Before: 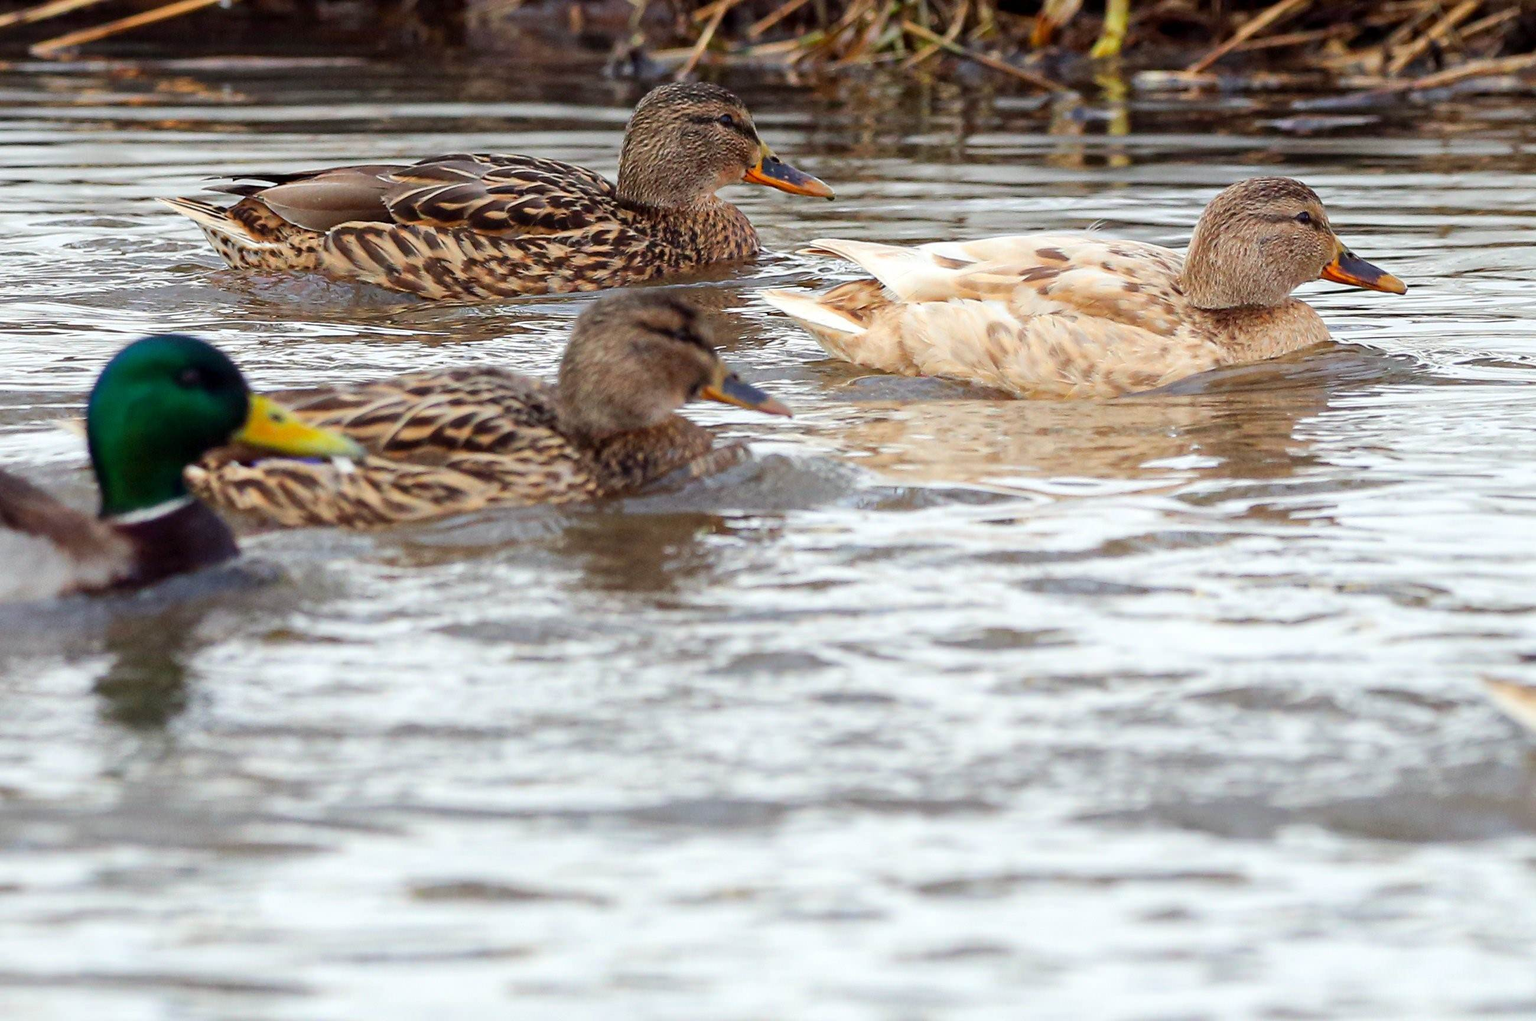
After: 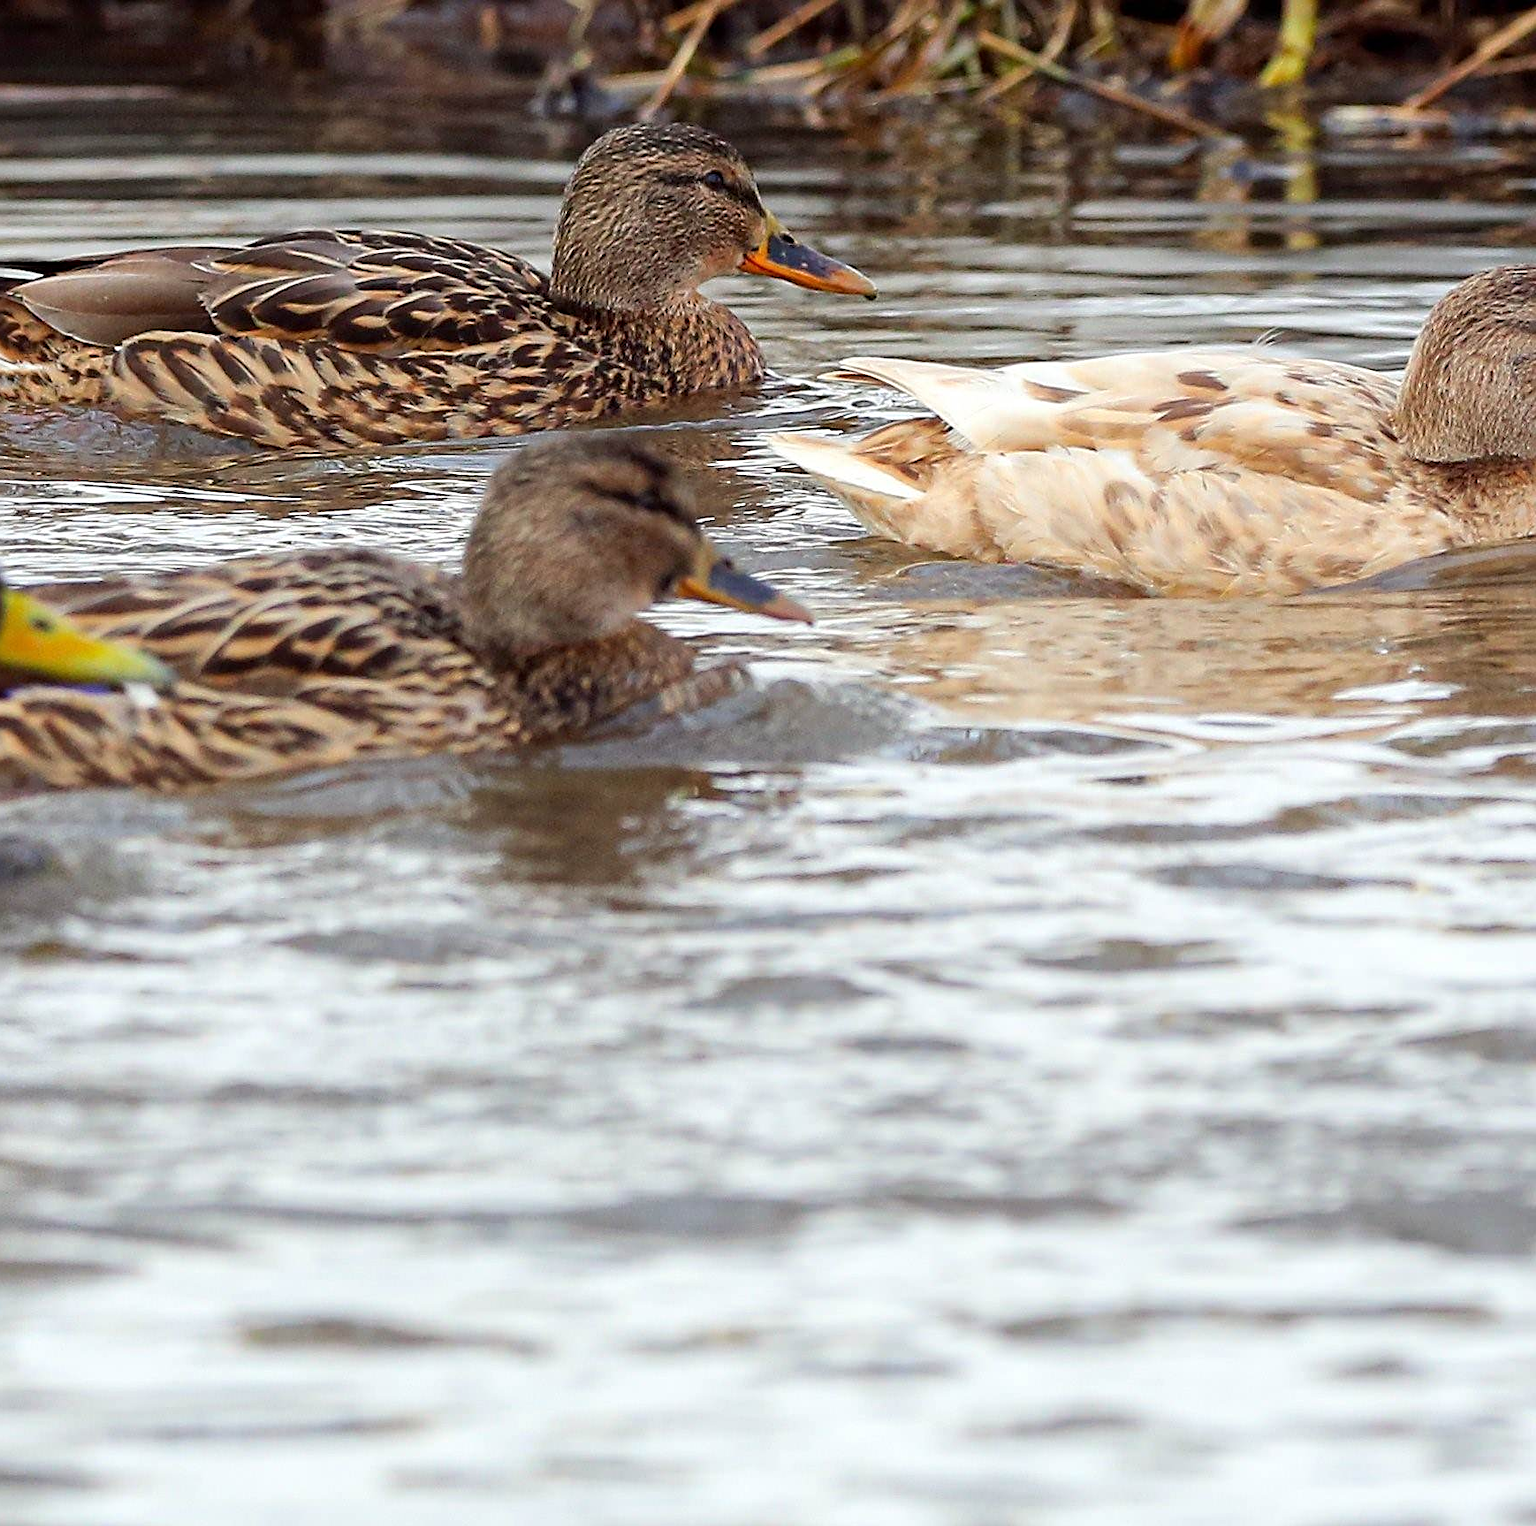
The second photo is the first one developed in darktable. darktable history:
sharpen: amount 0.588
crop and rotate: left 16.2%, right 16.948%
exposure: compensate highlight preservation false
